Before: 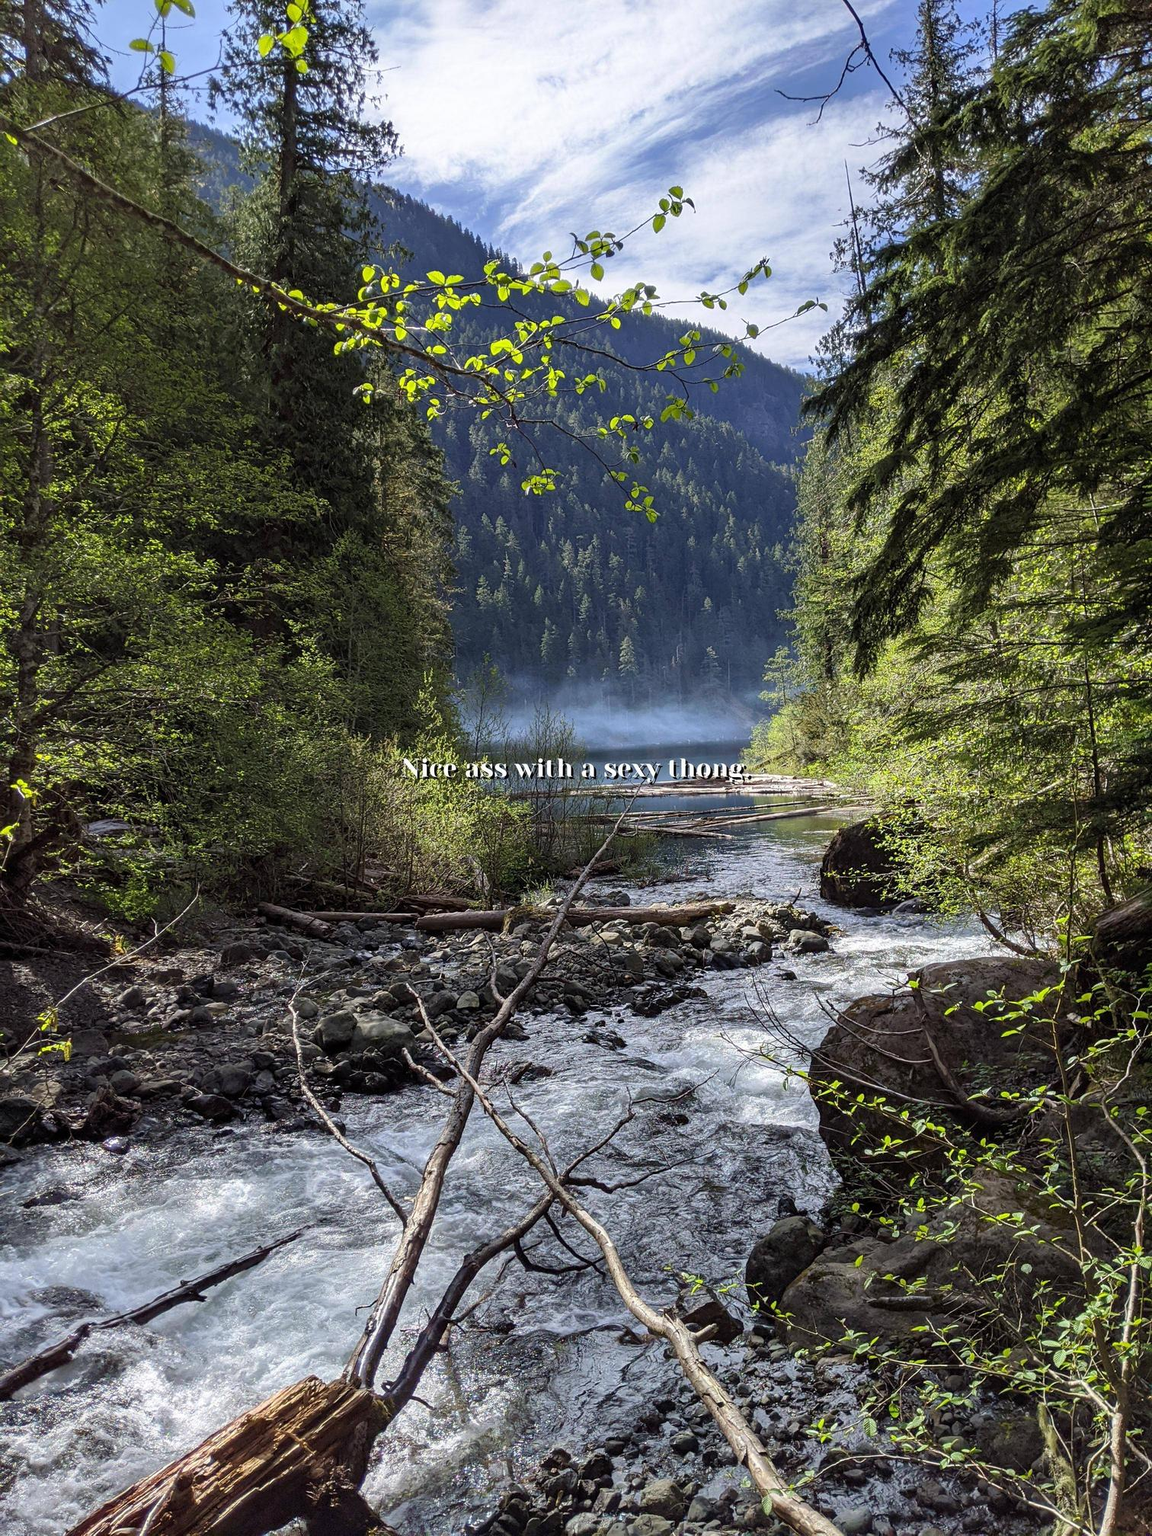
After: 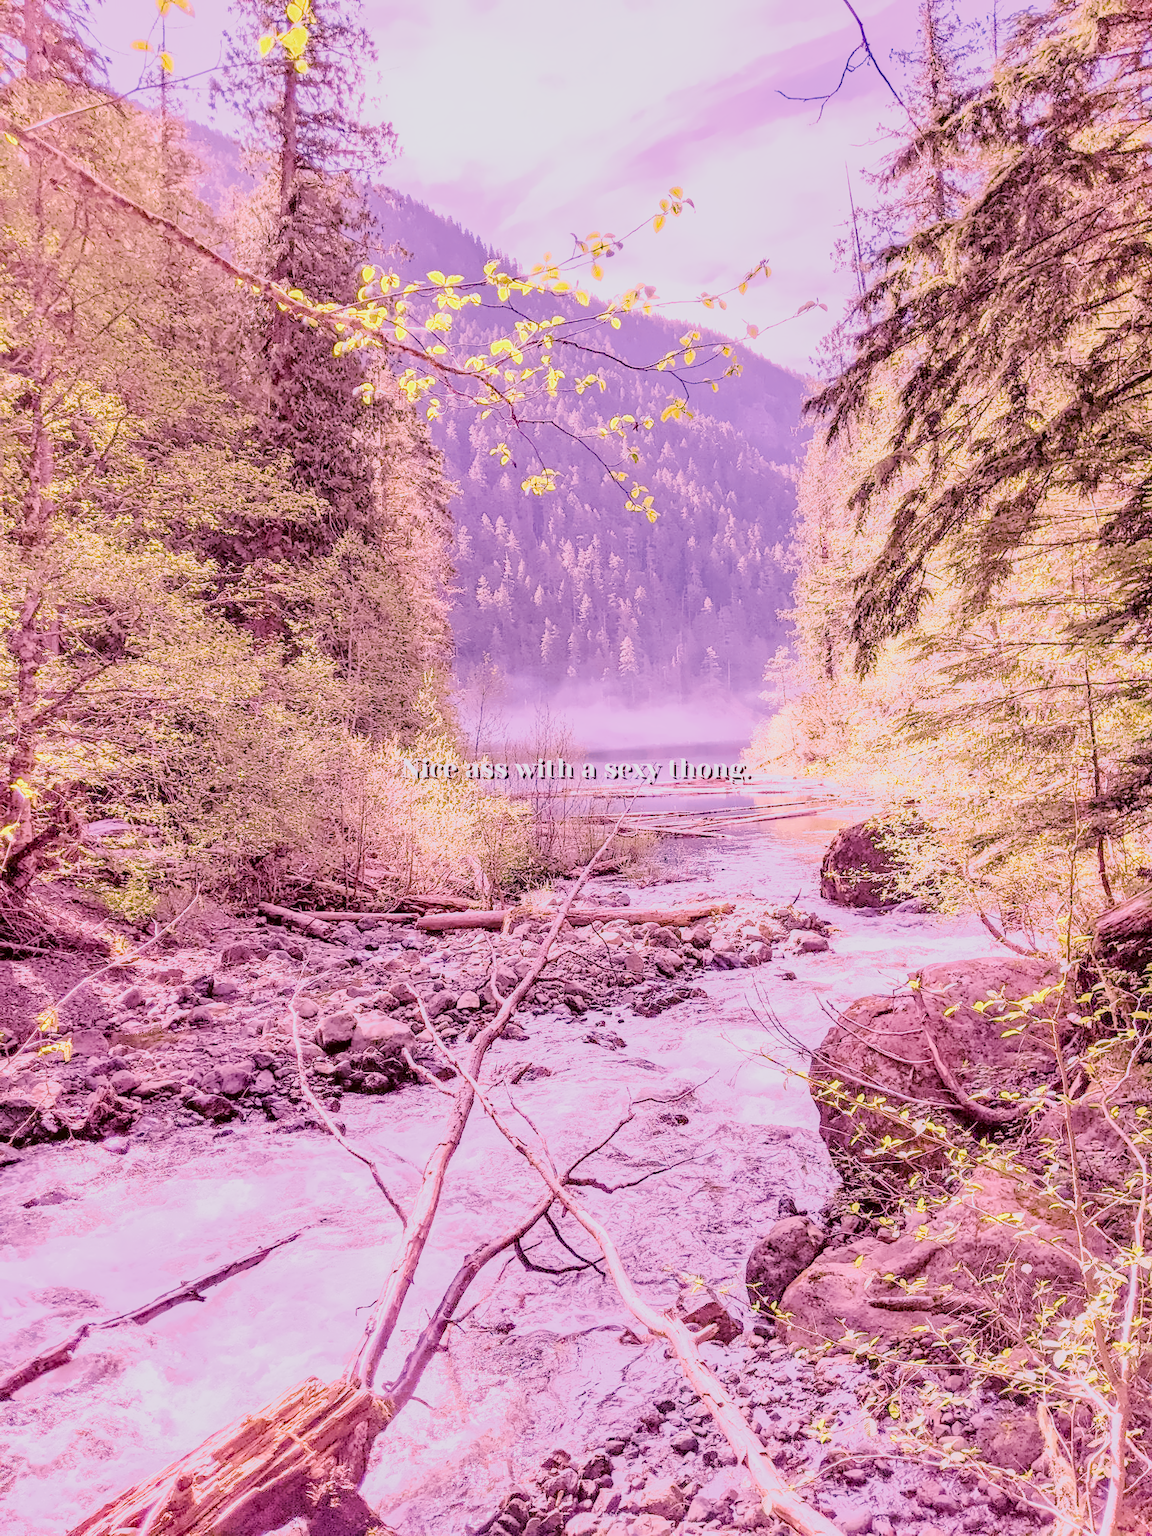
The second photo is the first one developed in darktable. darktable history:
local contrast: on, module defaults
denoise (profiled): preserve shadows 1.52, scattering 0.002, a [-1, 0, 0], compensate highlight preservation false
filmic rgb: black relative exposure -6.98 EV, white relative exposure 5.63 EV, hardness 2.86
haze removal: compatibility mode true, adaptive false
highlight reconstruction: on, module defaults
lens correction: scale 1, crop 1, focal 35, aperture 10, distance 0.775, camera "Canon EOS RP", lens "Canon RF 35mm F1.8 MACRO IS STM"
white balance: red 2.229, blue 1.46
tone equalizer "contrast tone curve: strong": -8 EV -1.08 EV, -7 EV -1.01 EV, -6 EV -0.867 EV, -5 EV -0.578 EV, -3 EV 0.578 EV, -2 EV 0.867 EV, -1 EV 1.01 EV, +0 EV 1.08 EV, edges refinement/feathering 500, mask exposure compensation -1.57 EV, preserve details no
color balance rgb "basic colorfulness: vibrant colors": perceptual saturation grading › global saturation 20%, perceptual saturation grading › highlights -25%, perceptual saturation grading › shadows 50%
color correction: highlights a* -1.43, highlights b* 10.12, shadows a* 0.395, shadows b* 19.35
velvia: on, module defaults
color calibration: illuminant as shot in camera, x 0.379, y 0.396, temperature 4138.76 K
color look up table: target a [13.56, 18.13, -4.88, -18.23, 8.84, -33.4, 41.41, 10.41, 48.24, 22.98, -23.71, 22.1, 14.18, -46.08, 53.38, 4.545, 49.99, -28.63, -0.43, -0.64, -0.73, -0.15, -0.42, -0.08, 0 ×25], target b [14.06, 17.81, -21.93, 30.49, -25.4, -0.2, 65.55, -45.96, 16.25, -21.59, 57.26, 77.48, -50.3, 37.7, 28.19, 89.81, -14.57, -28.64, 1.19, -0.34, -0.5, -0.27, -1.23, -0.97, 0 ×25], num patches 24
